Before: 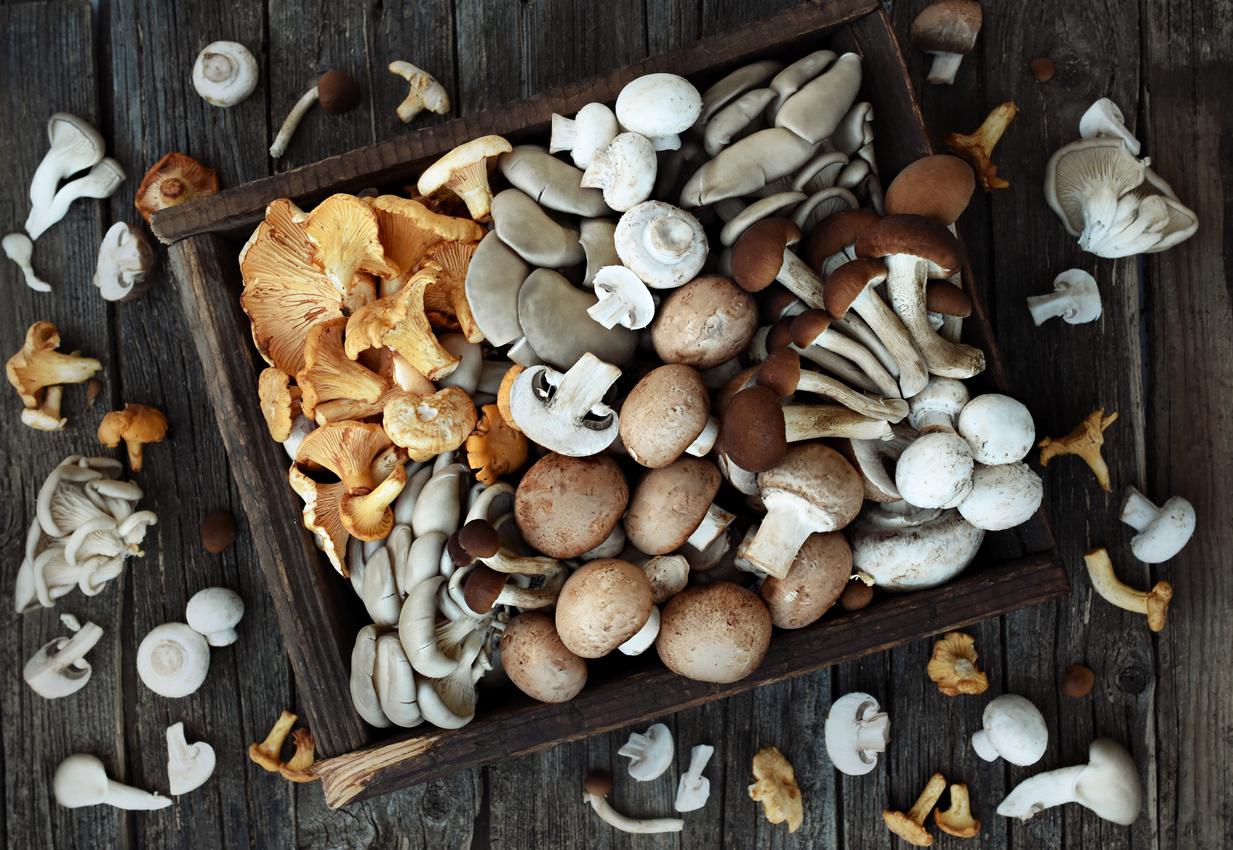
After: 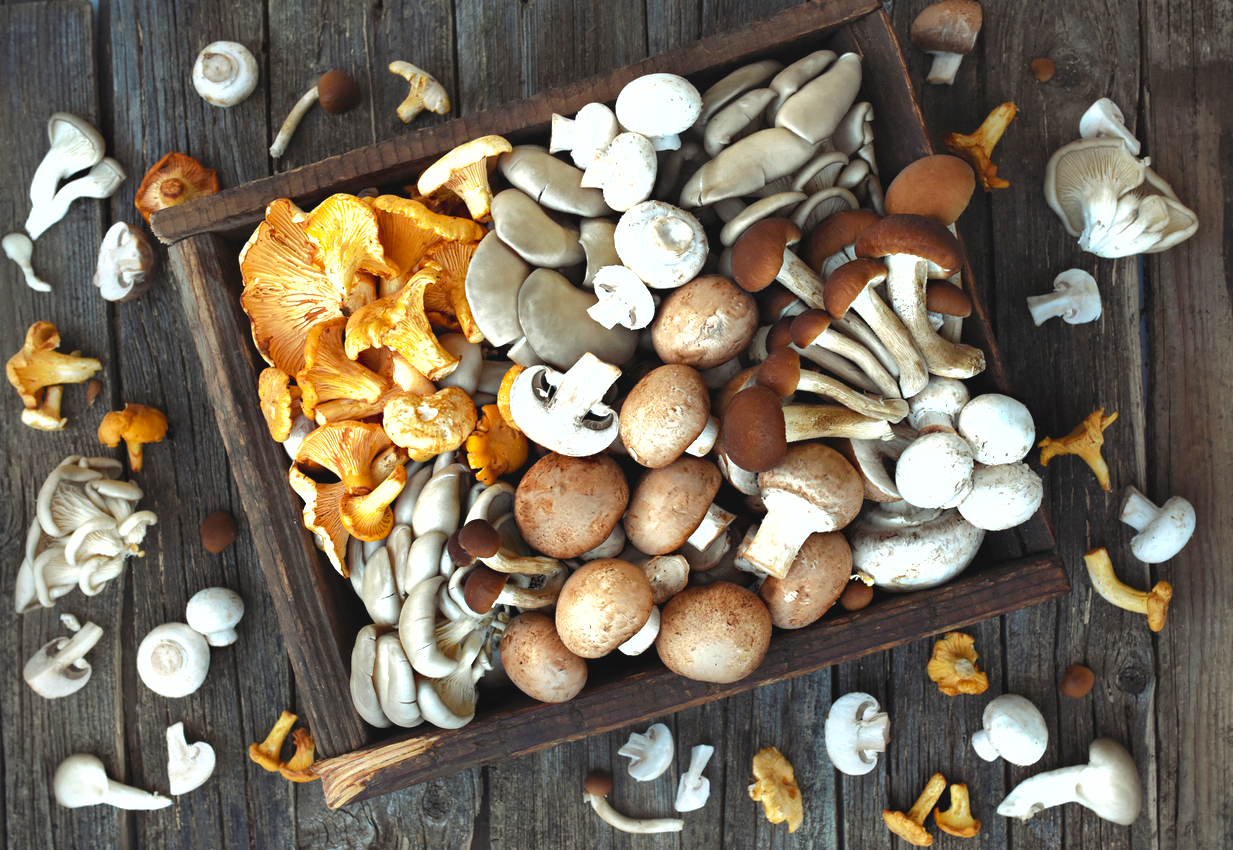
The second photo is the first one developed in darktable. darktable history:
exposure: black level correction -0.002, exposure 0.71 EV, compensate highlight preservation false
color balance rgb: perceptual saturation grading › global saturation 19.933%
shadows and highlights: on, module defaults
